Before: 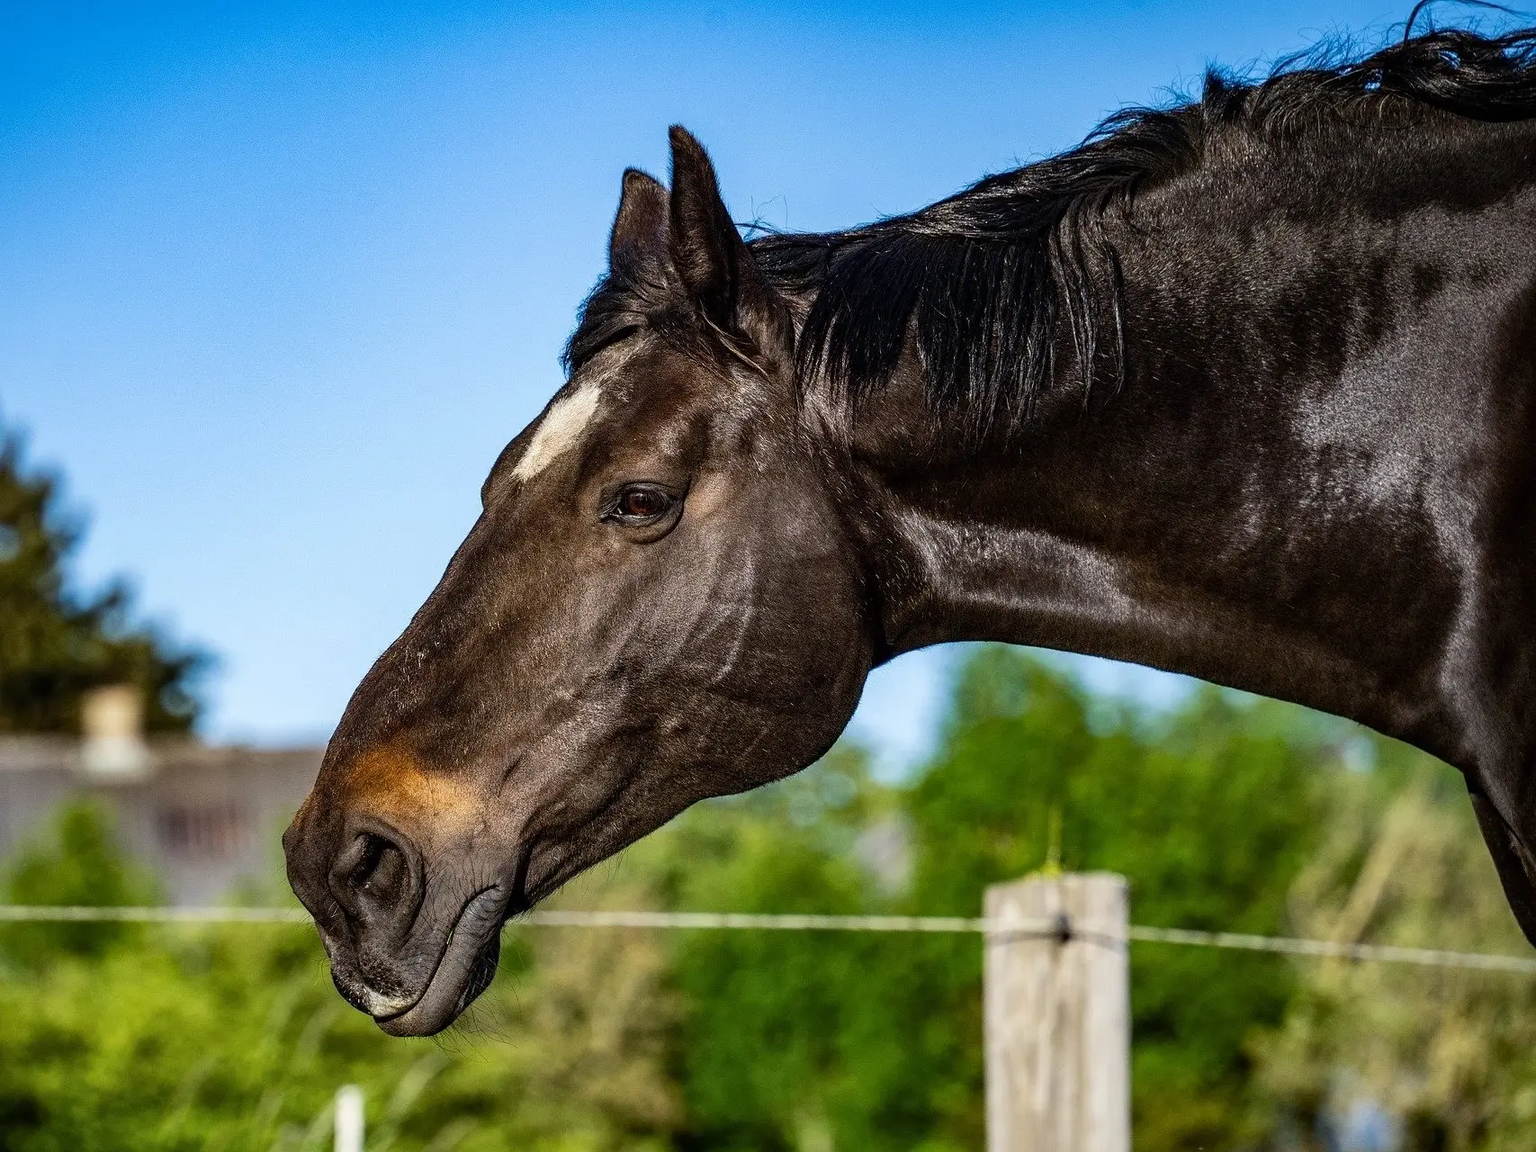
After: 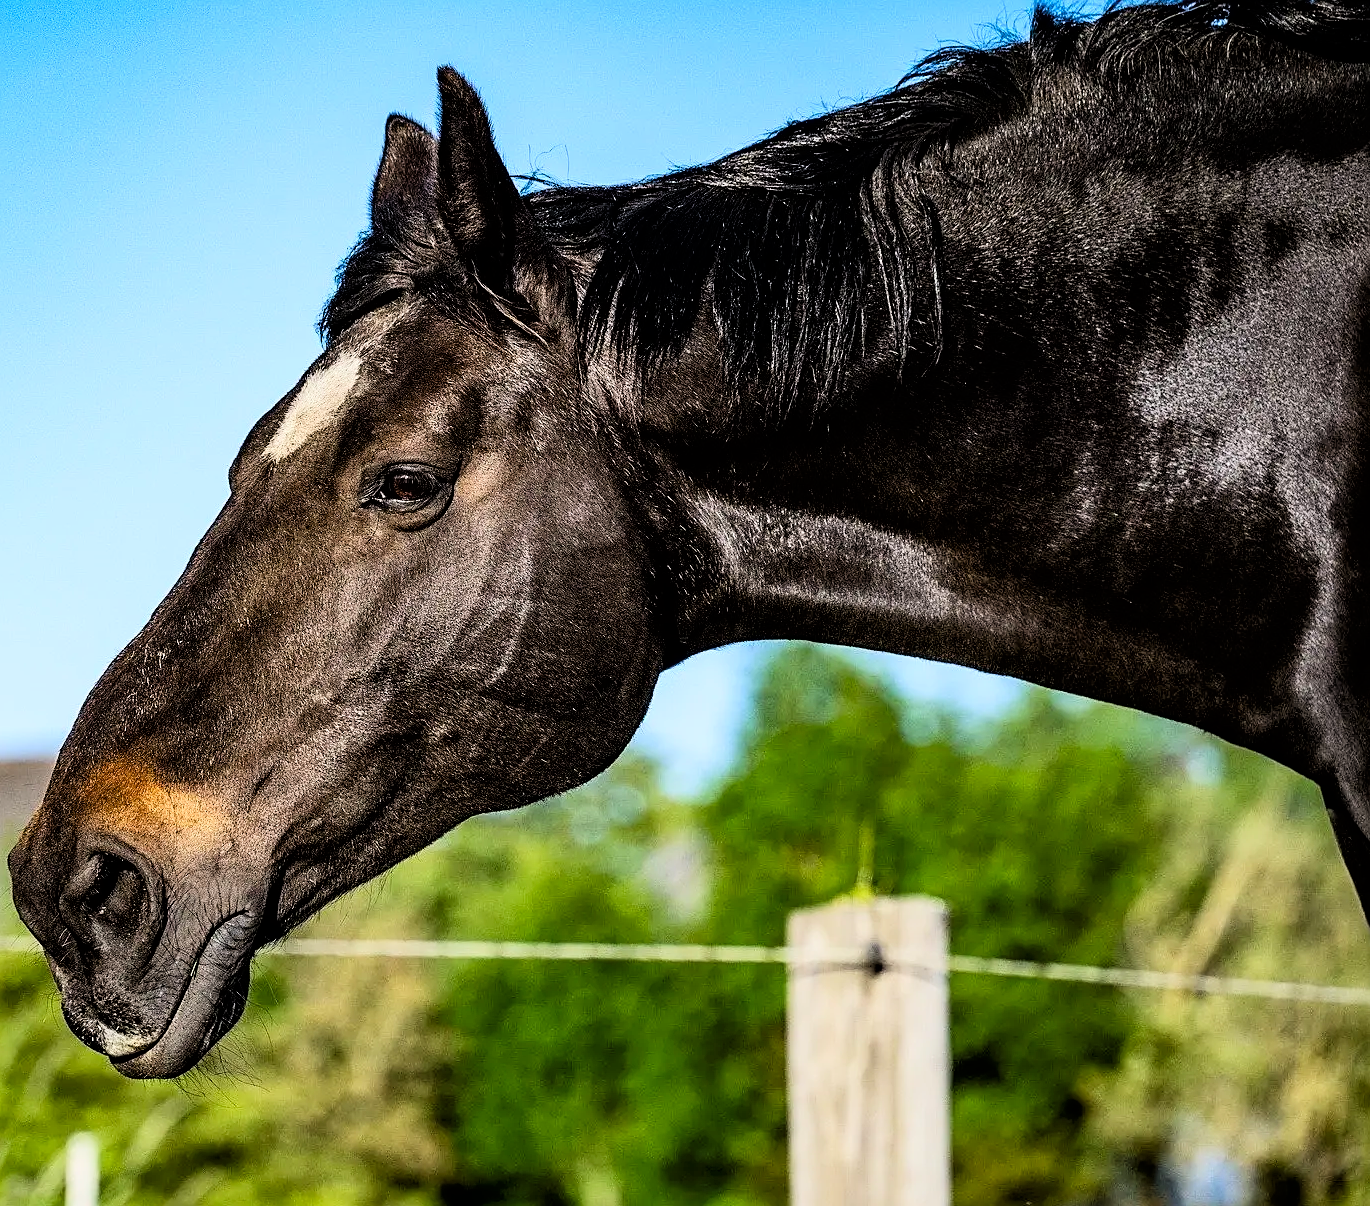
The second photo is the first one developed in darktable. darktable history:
tone curve: curves: ch0 [(0, 0) (0.082, 0.02) (0.129, 0.078) (0.275, 0.301) (0.67, 0.809) (1, 1)], color space Lab, linked channels, preserve colors none
crop and rotate: left 17.959%, top 5.771%, right 1.742%
exposure: black level correction 0.002, exposure -0.1 EV, compensate highlight preservation false
sharpen: on, module defaults
